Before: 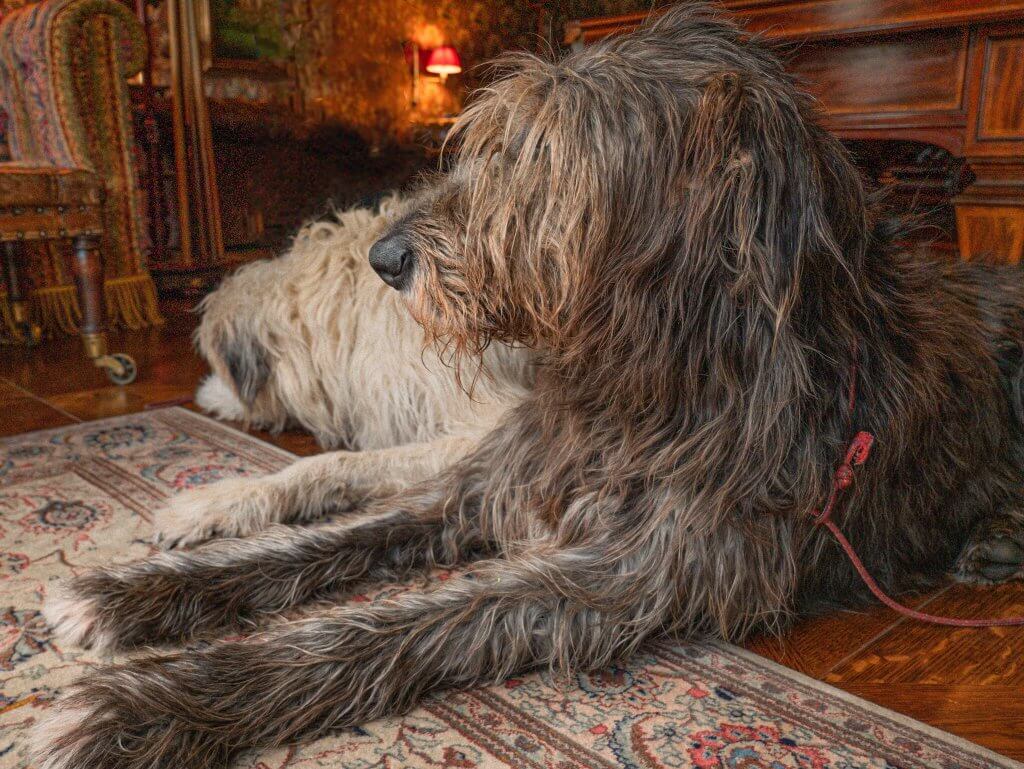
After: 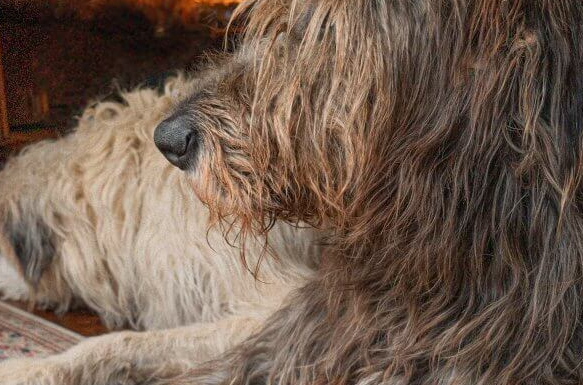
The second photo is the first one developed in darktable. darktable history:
crop: left 21.06%, top 15.646%, right 21.96%, bottom 34.171%
